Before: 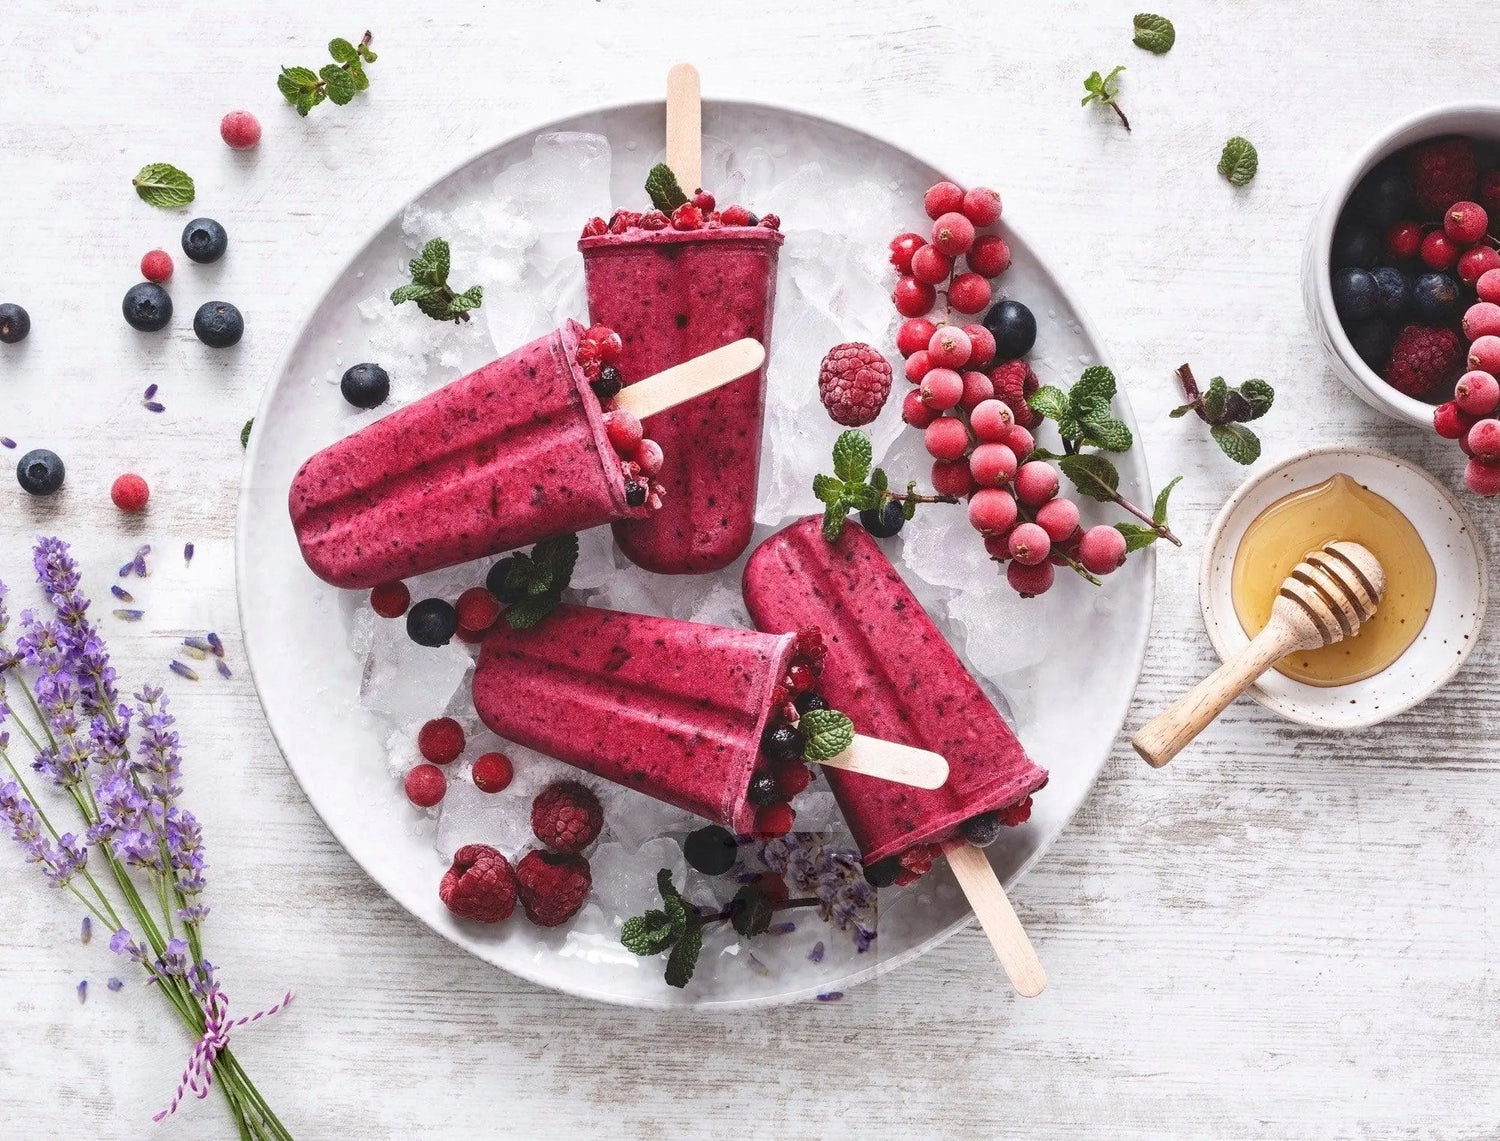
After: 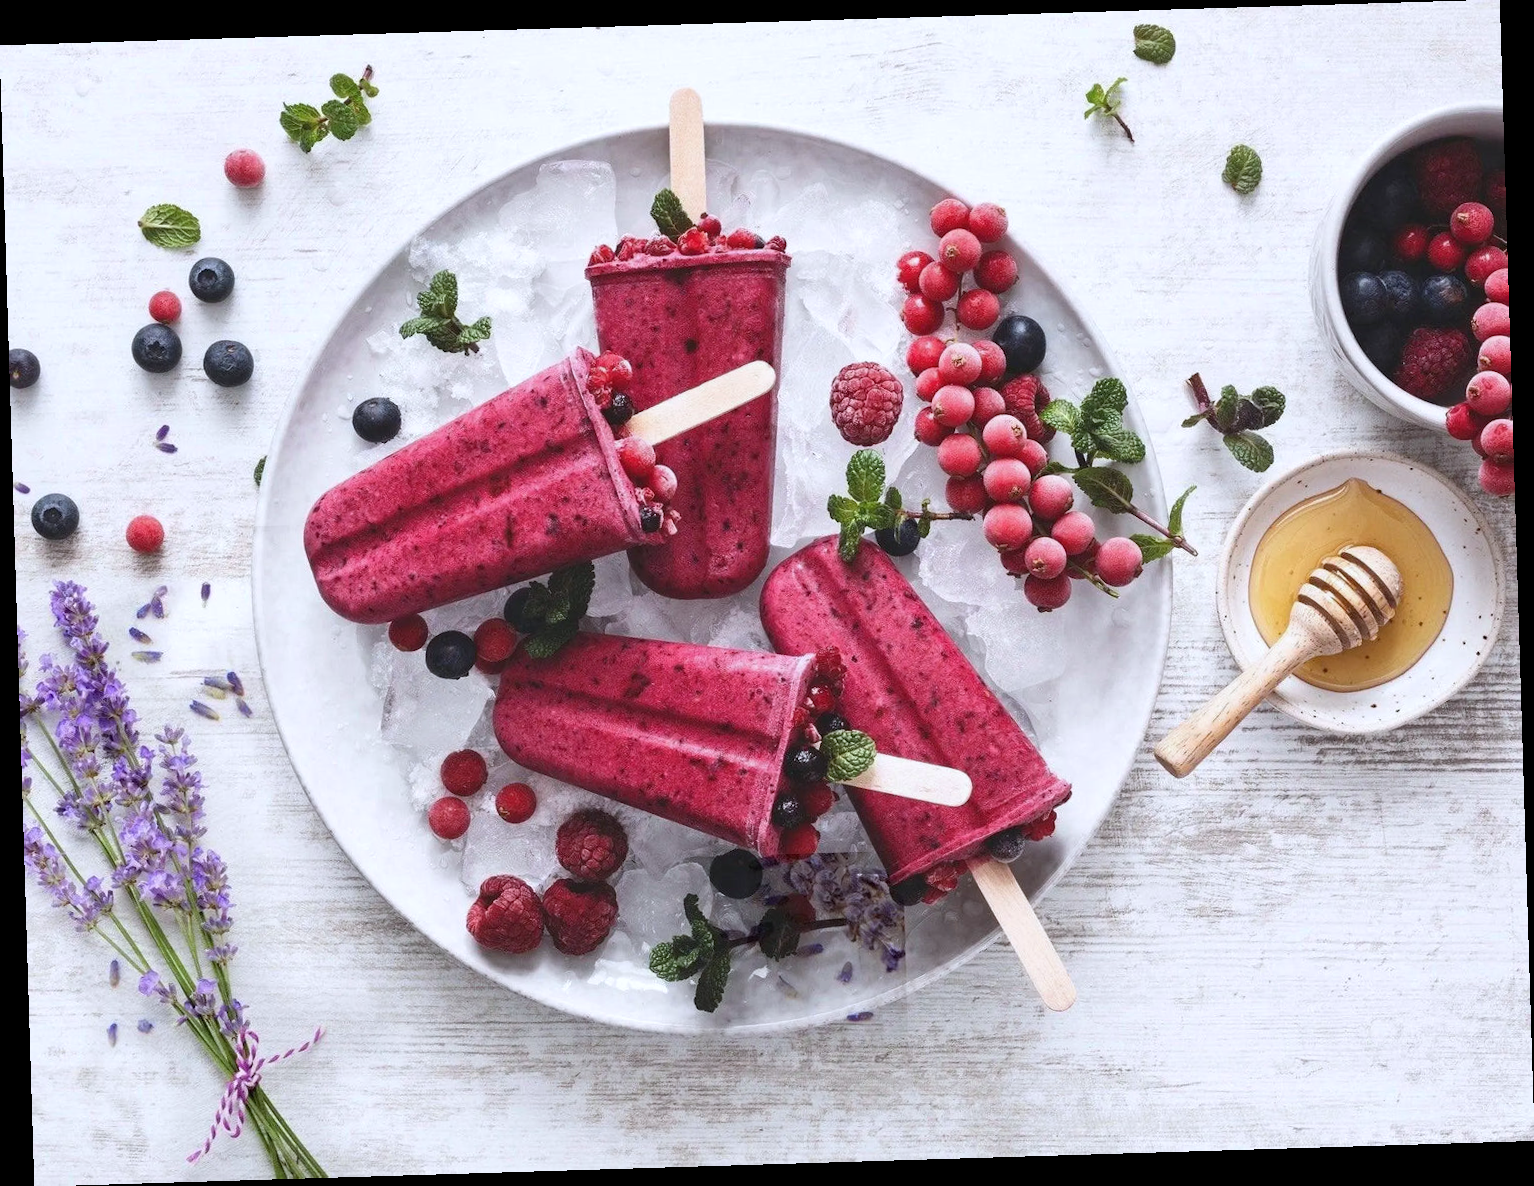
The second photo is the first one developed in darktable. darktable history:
white balance: red 0.976, blue 1.04
rotate and perspective: rotation -1.75°, automatic cropping off
